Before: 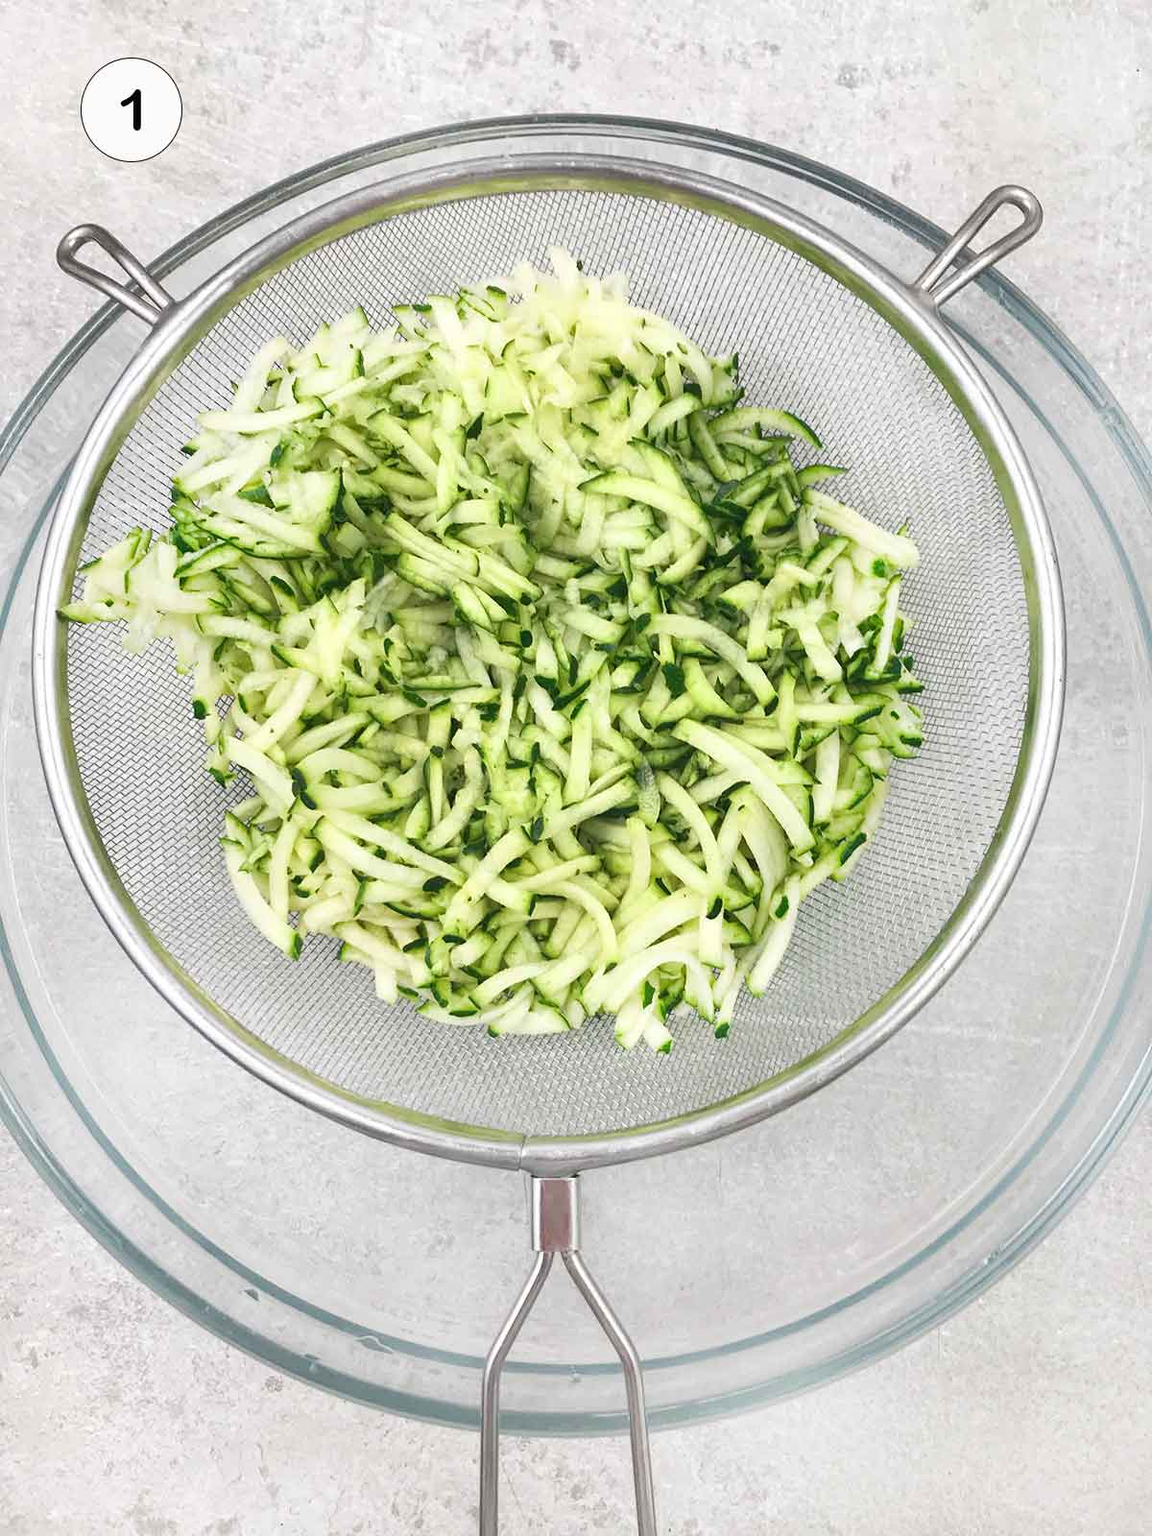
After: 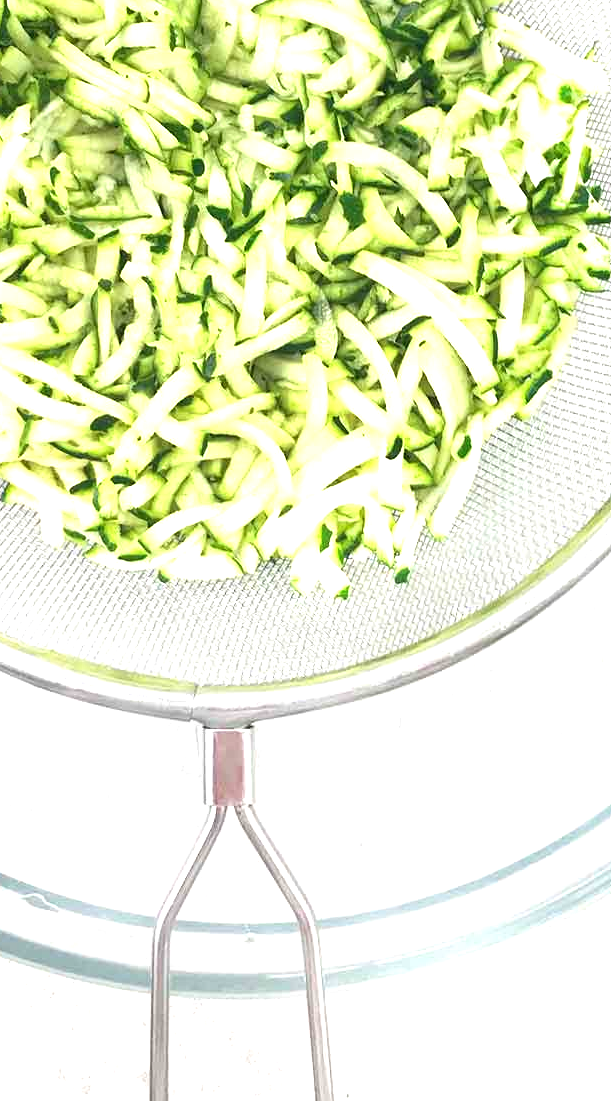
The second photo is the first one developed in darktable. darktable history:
crop and rotate: left 29.237%, top 31.152%, right 19.807%
exposure: black level correction 0, exposure 1 EV, compensate exposure bias true, compensate highlight preservation false
